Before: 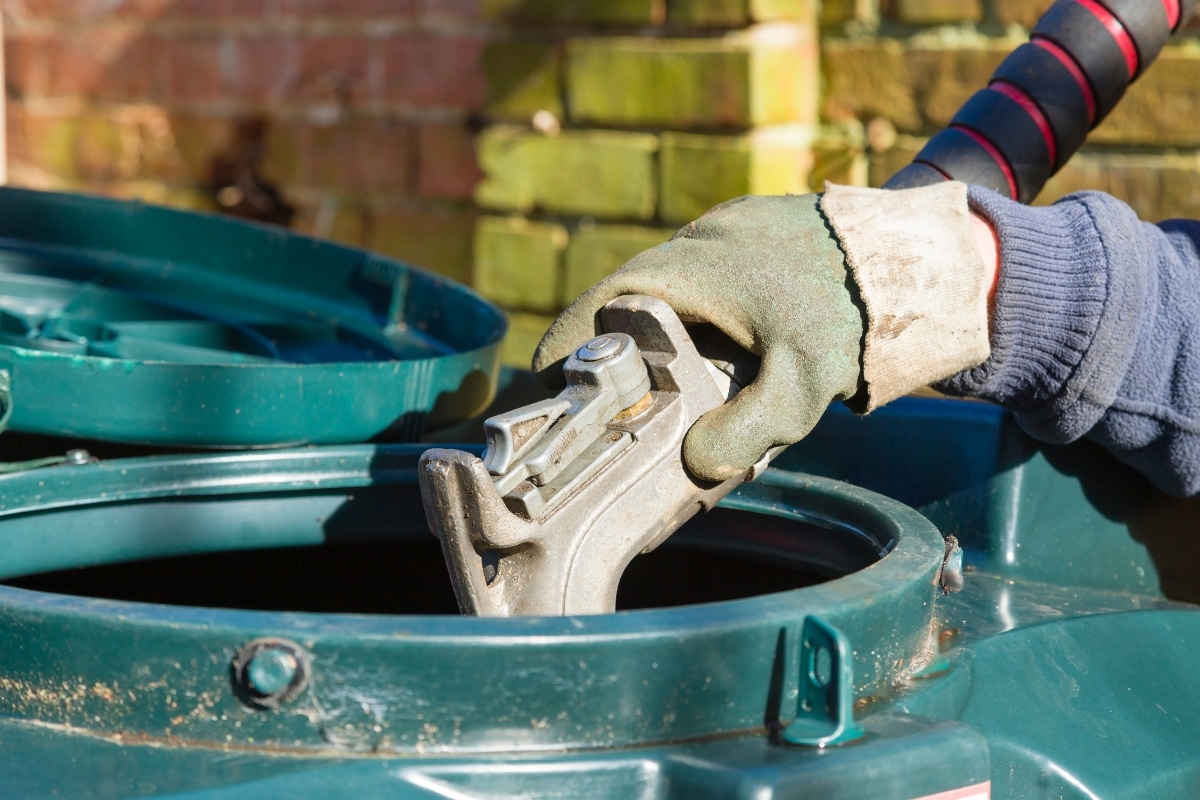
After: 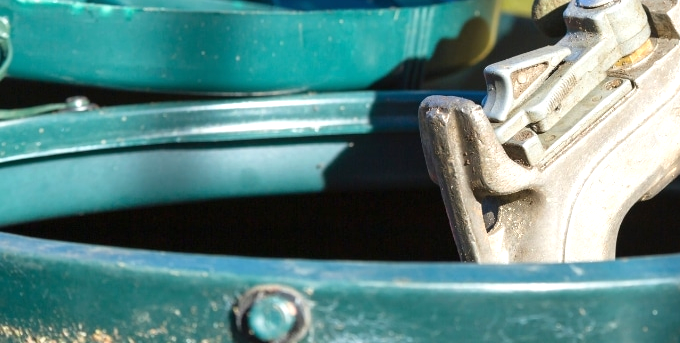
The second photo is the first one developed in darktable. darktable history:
crop: top 44.219%, right 43.301%, bottom 12.852%
exposure: black level correction 0, exposure 0.5 EV, compensate highlight preservation false
